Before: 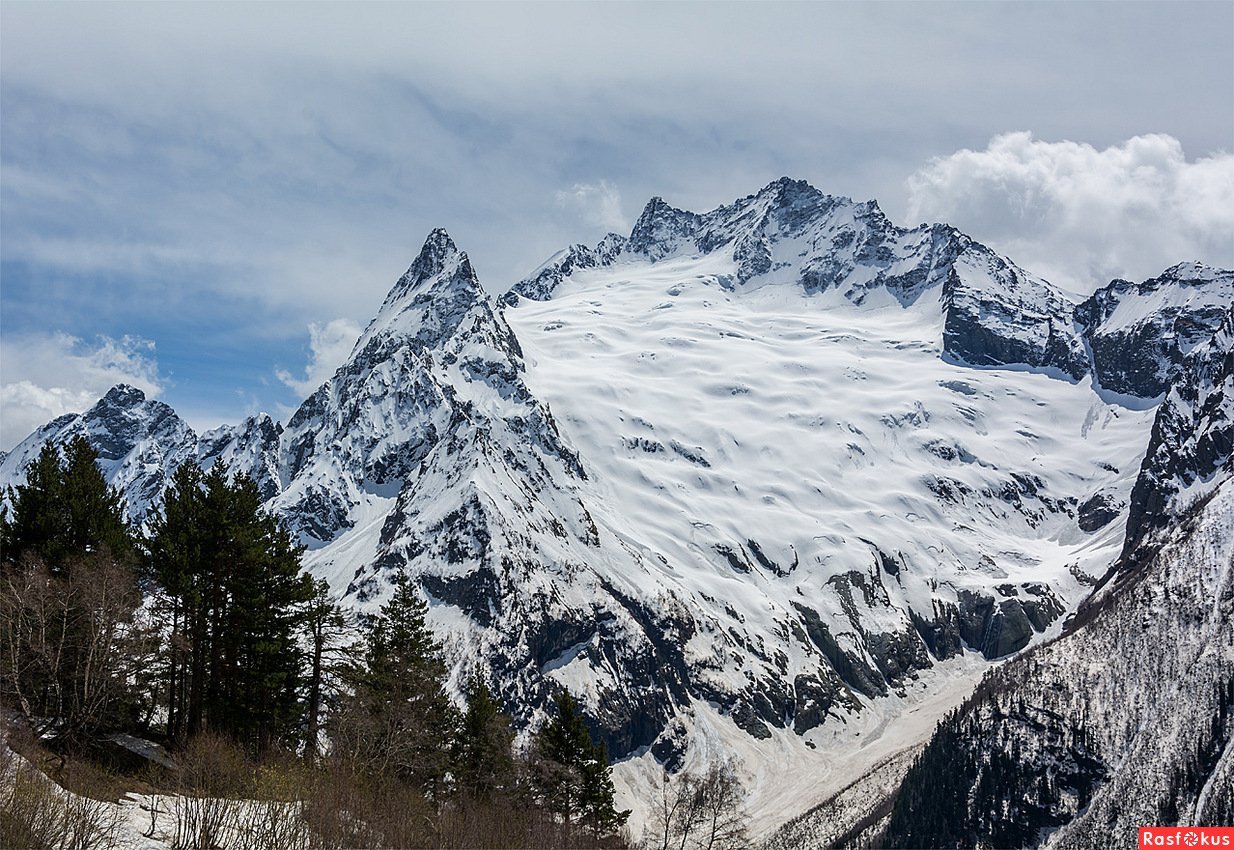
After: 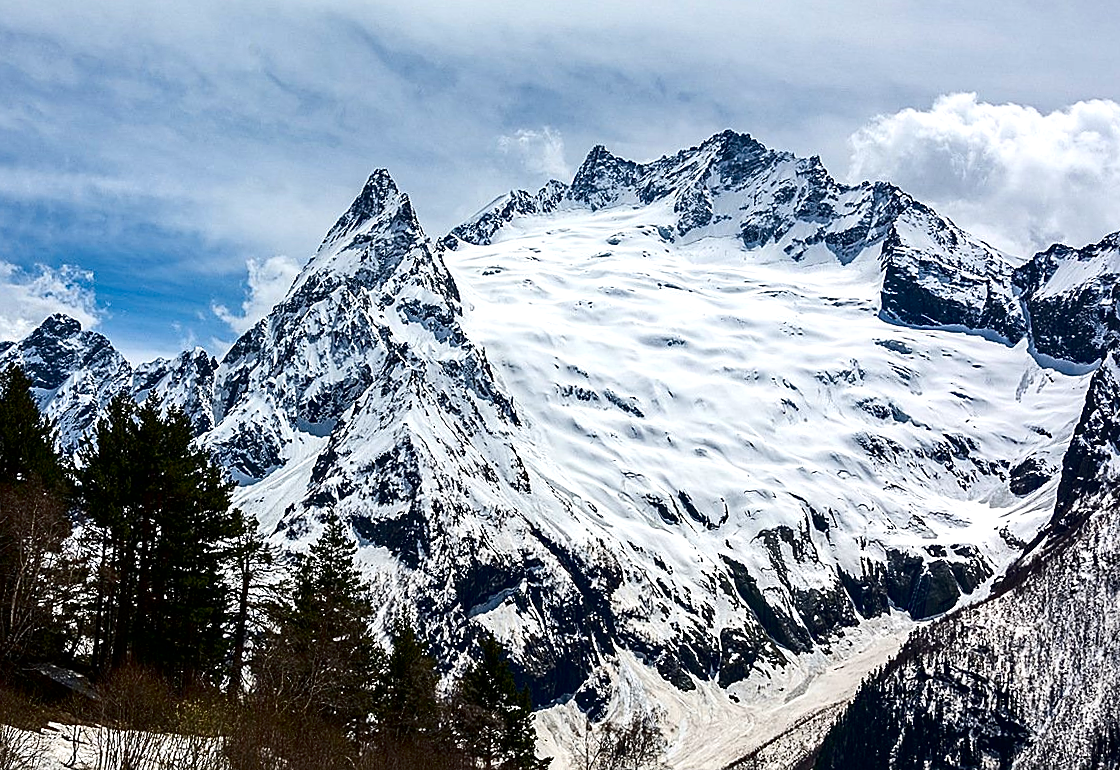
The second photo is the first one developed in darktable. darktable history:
exposure: exposure 0.489 EV, compensate highlight preservation false
haze removal: adaptive false
crop and rotate: angle -2.01°, left 3.072%, top 4.114%, right 1.587%, bottom 0.622%
sharpen: on, module defaults
contrast brightness saturation: contrast 0.19, brightness -0.229, saturation 0.115
